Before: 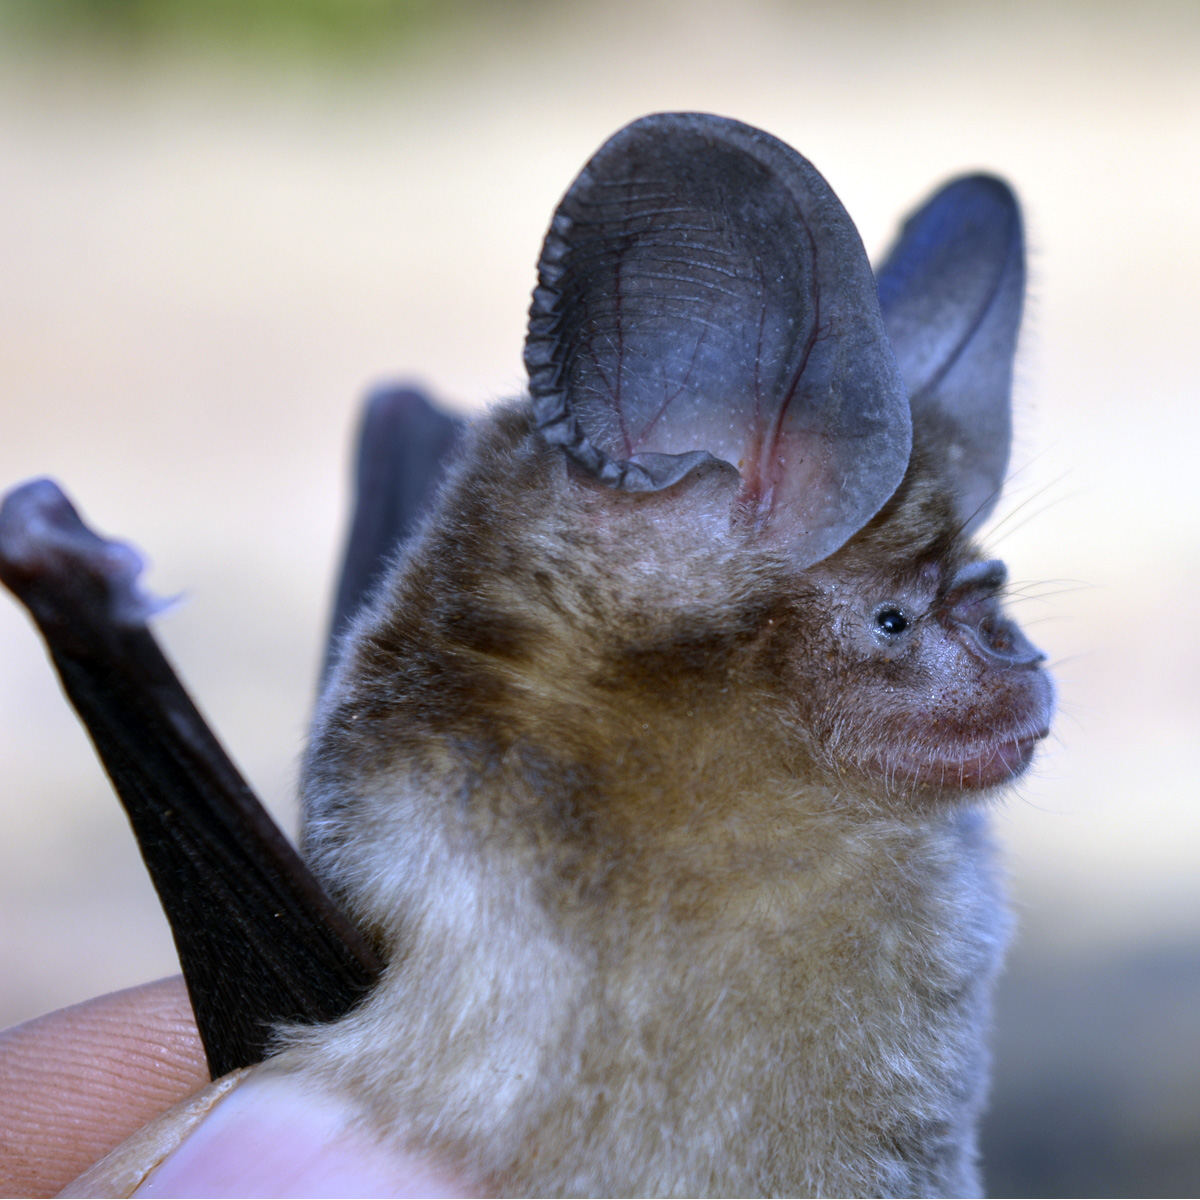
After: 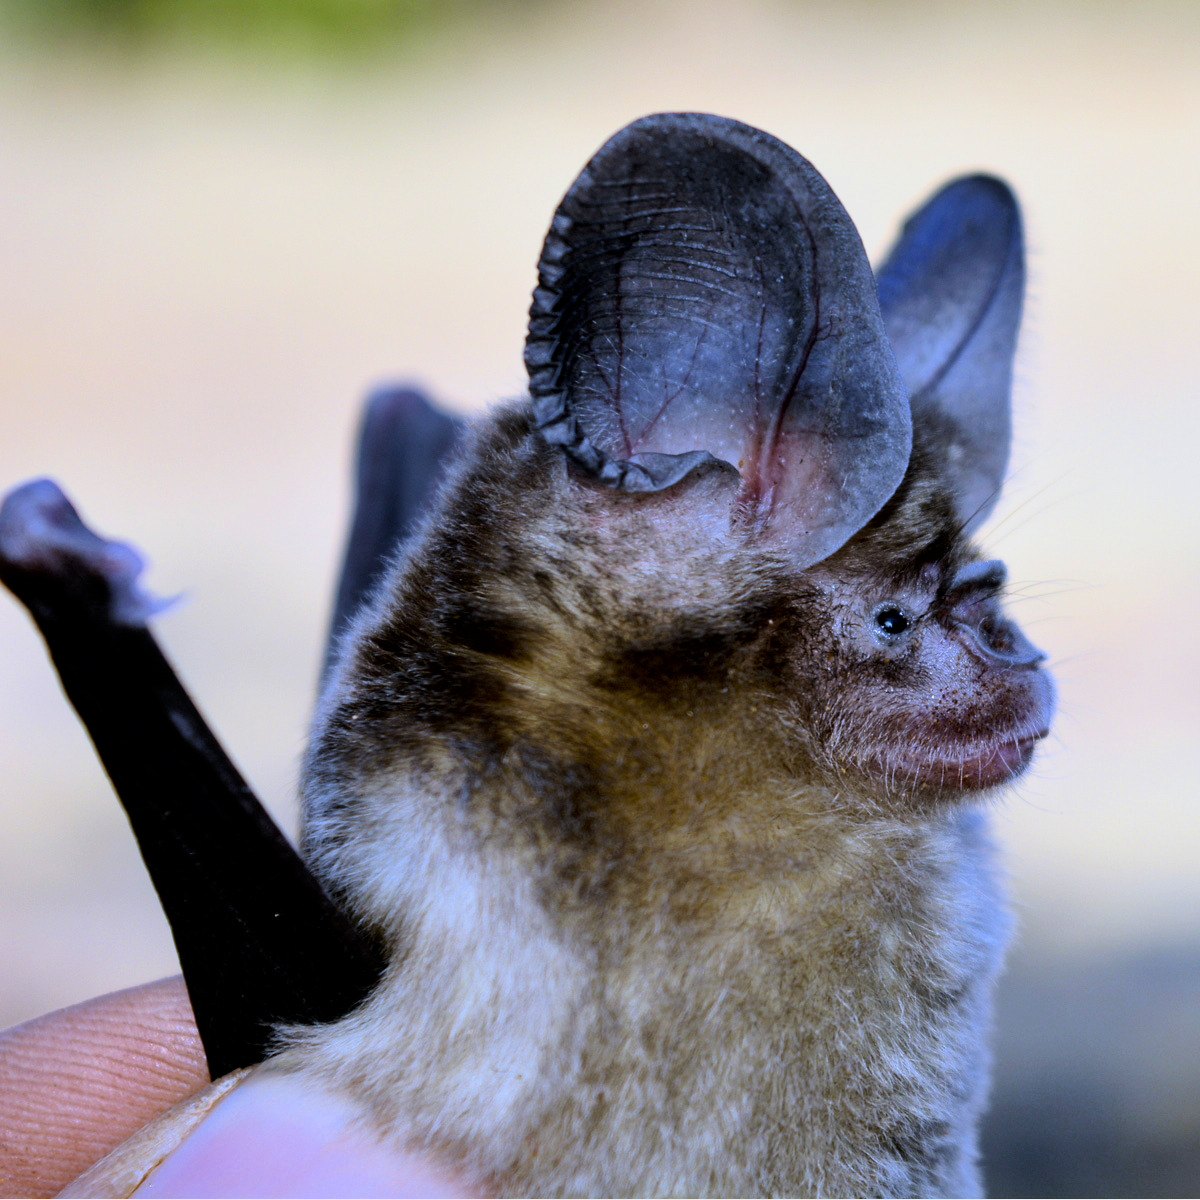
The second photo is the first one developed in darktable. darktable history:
color balance rgb: perceptual saturation grading › global saturation 25%, global vibrance 20%
filmic rgb: hardness 4.17, contrast 1.364, color science v6 (2022)
local contrast: mode bilateral grid, contrast 20, coarseness 50, detail 120%, midtone range 0.2
